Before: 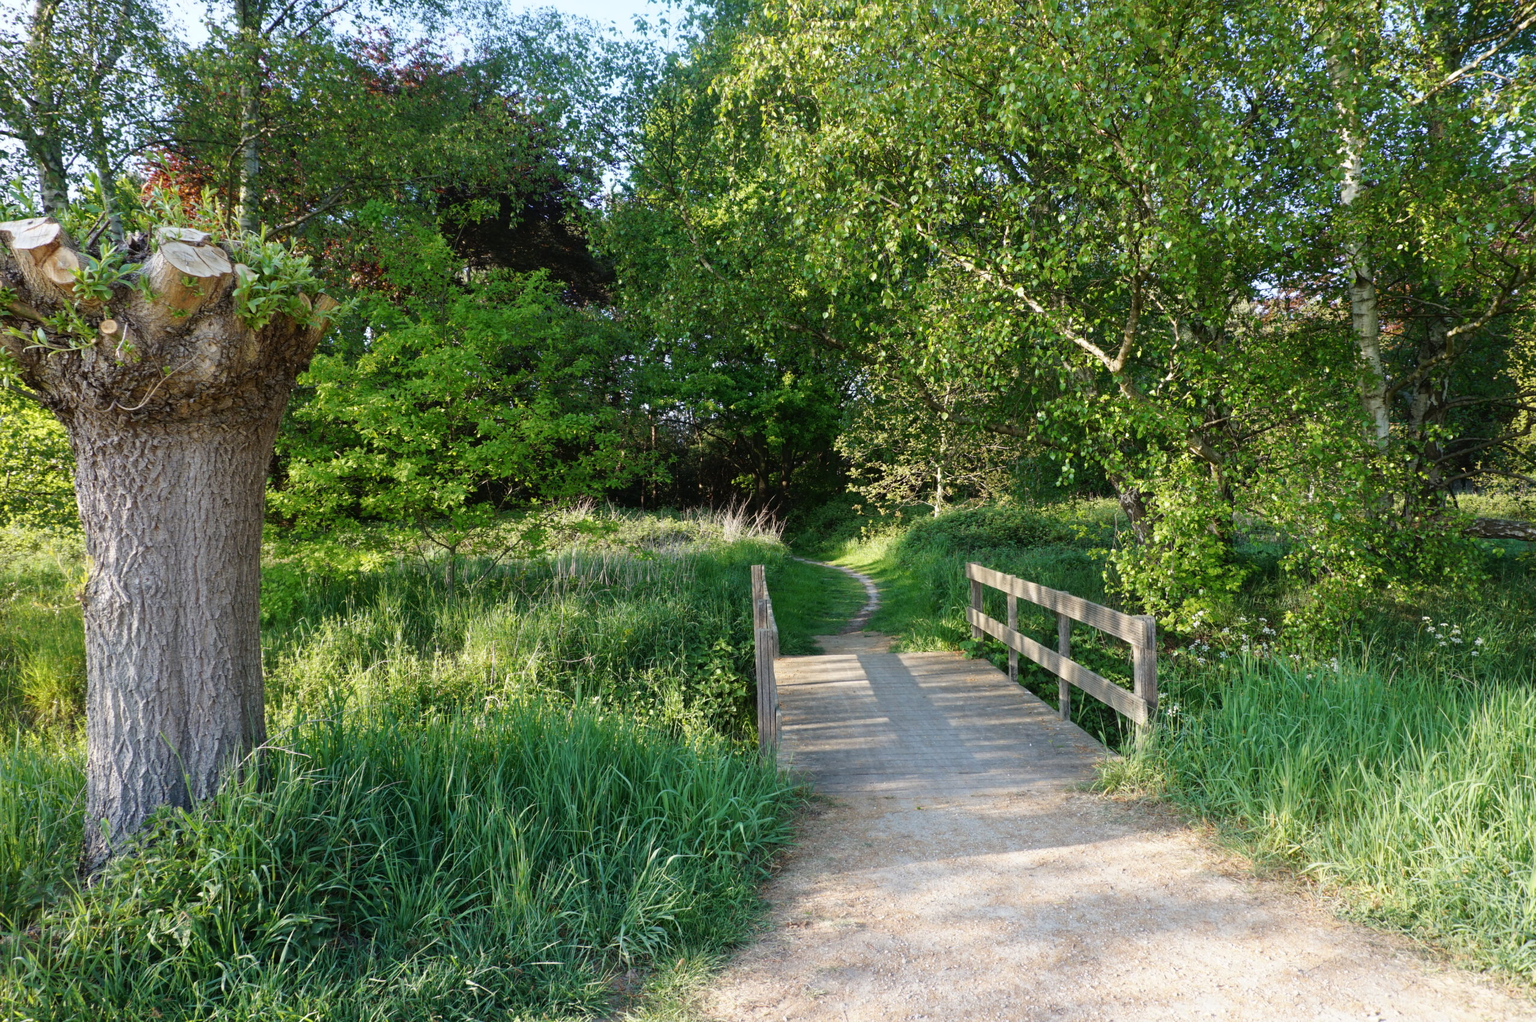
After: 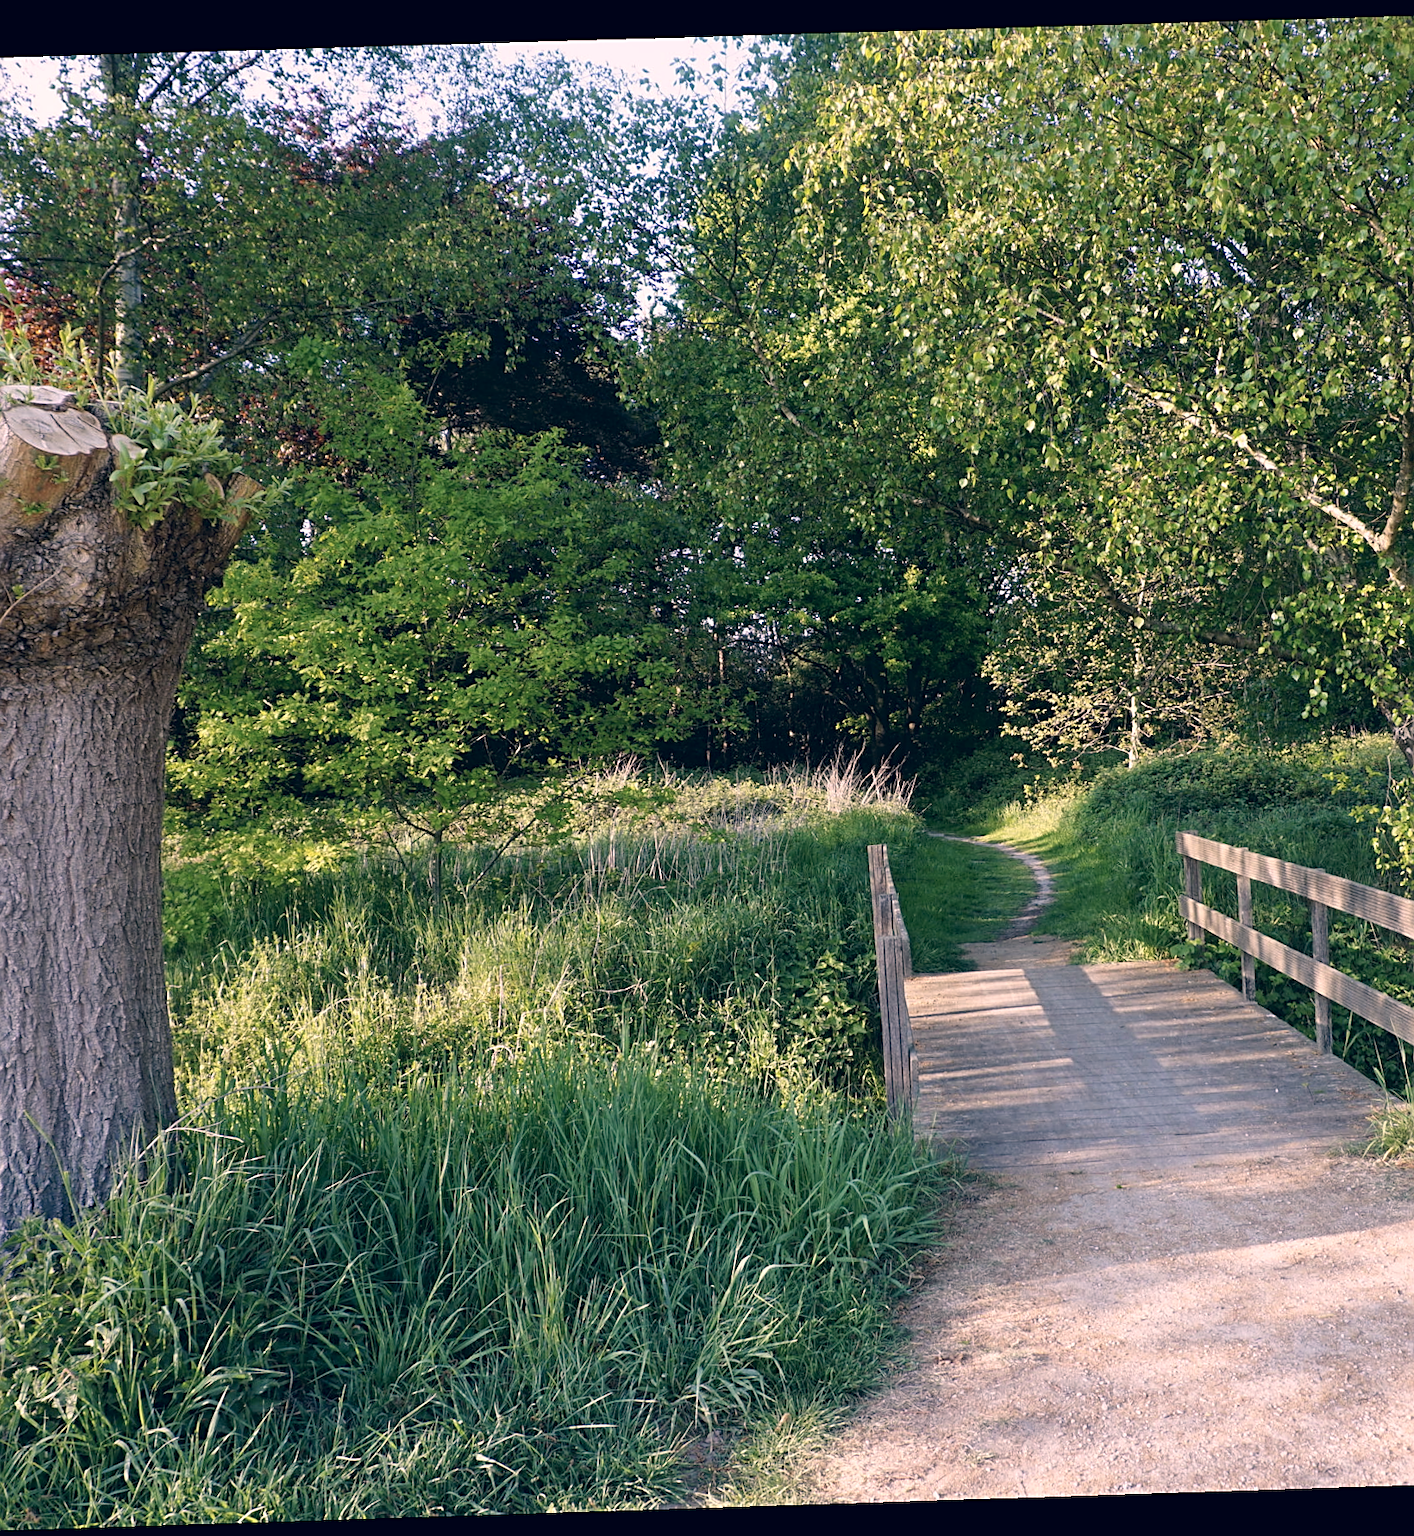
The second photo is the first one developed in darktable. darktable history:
rotate and perspective: rotation -1.77°, lens shift (horizontal) 0.004, automatic cropping off
crop: left 10.644%, right 26.528%
sharpen: amount 0.55
color correction: highlights a* 14.46, highlights b* 5.85, shadows a* -5.53, shadows b* -15.24, saturation 0.85
